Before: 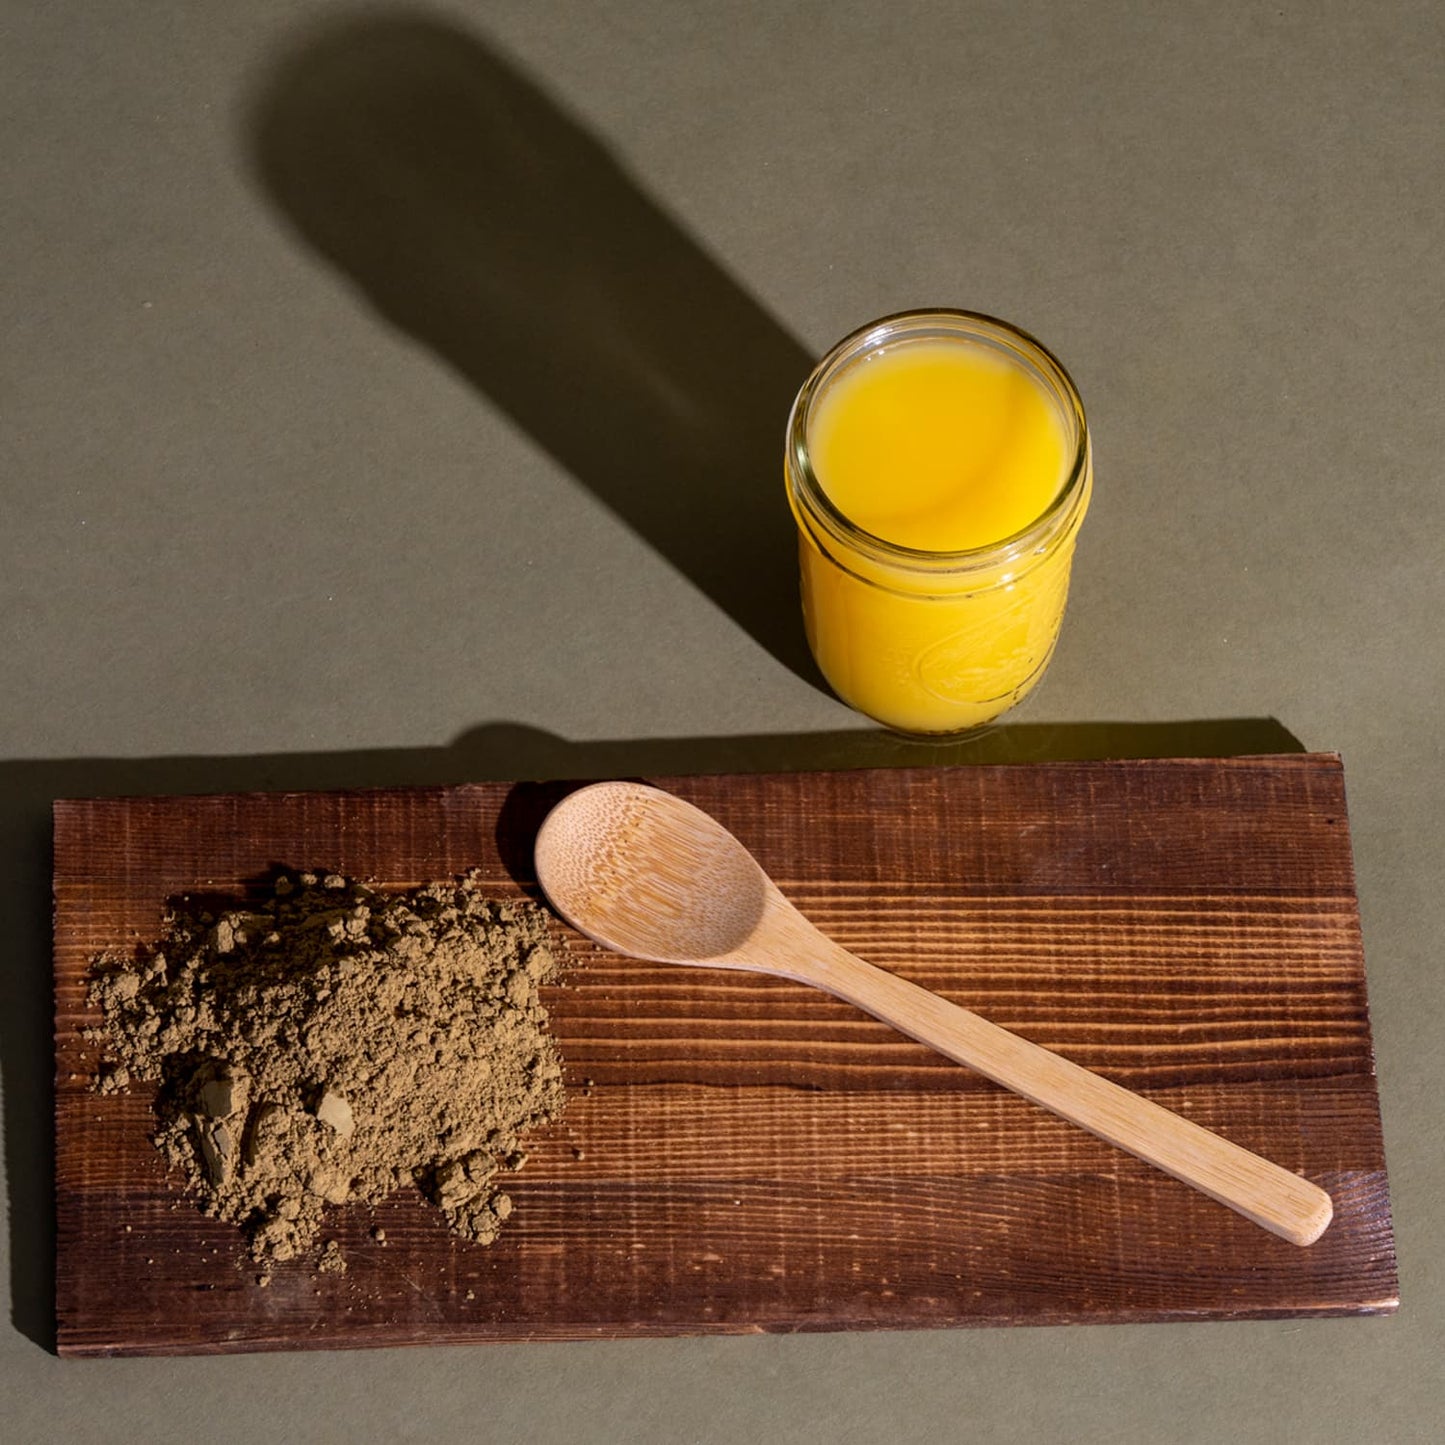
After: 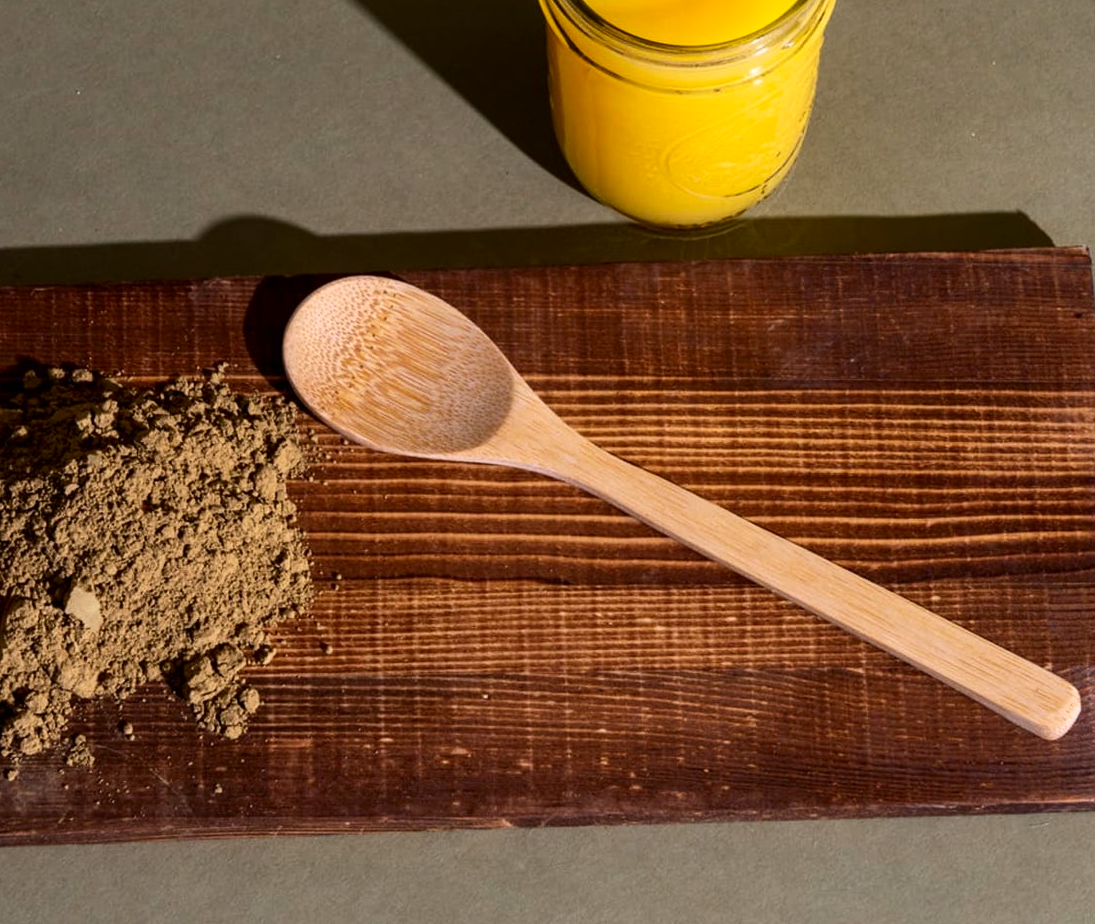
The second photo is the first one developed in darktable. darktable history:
crop and rotate: left 17.448%, top 35.08%, right 6.717%, bottom 0.96%
contrast brightness saturation: contrast 0.146, brightness -0.011, saturation 0.102
